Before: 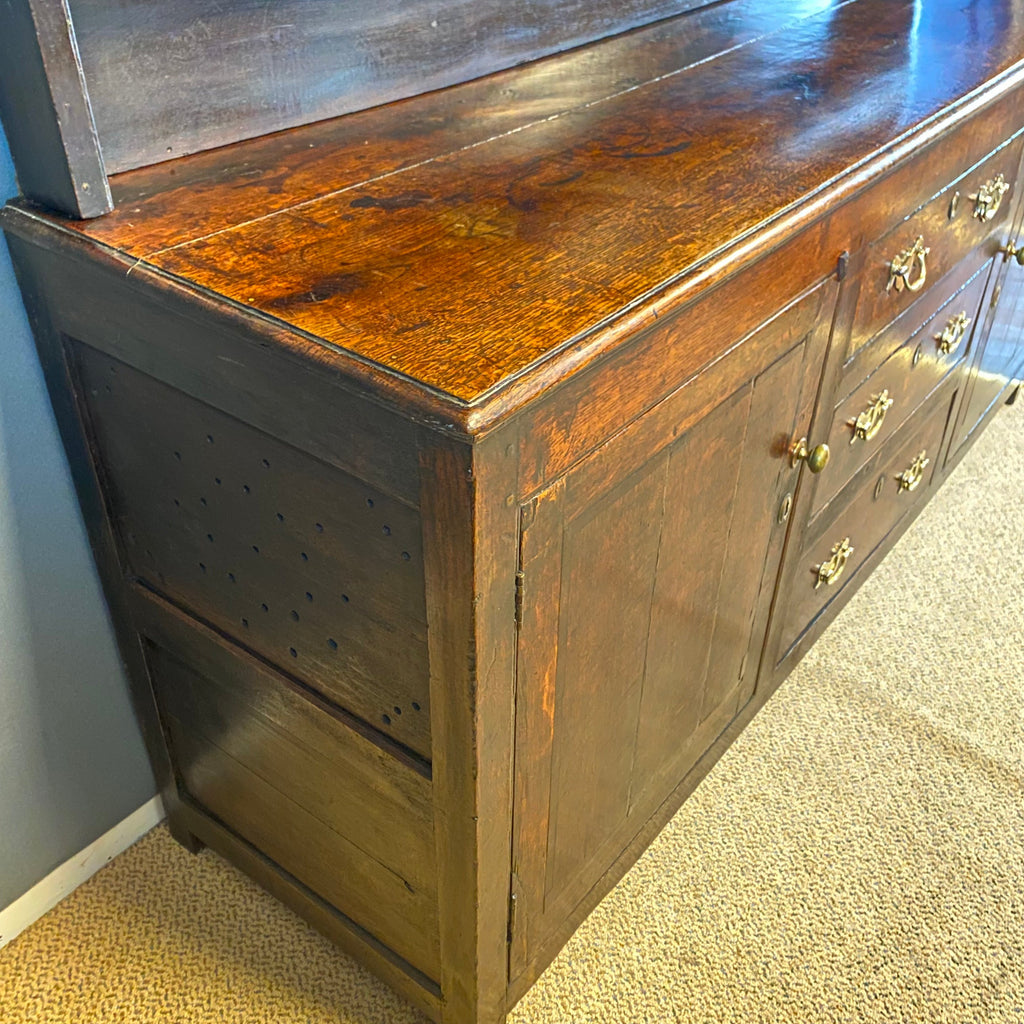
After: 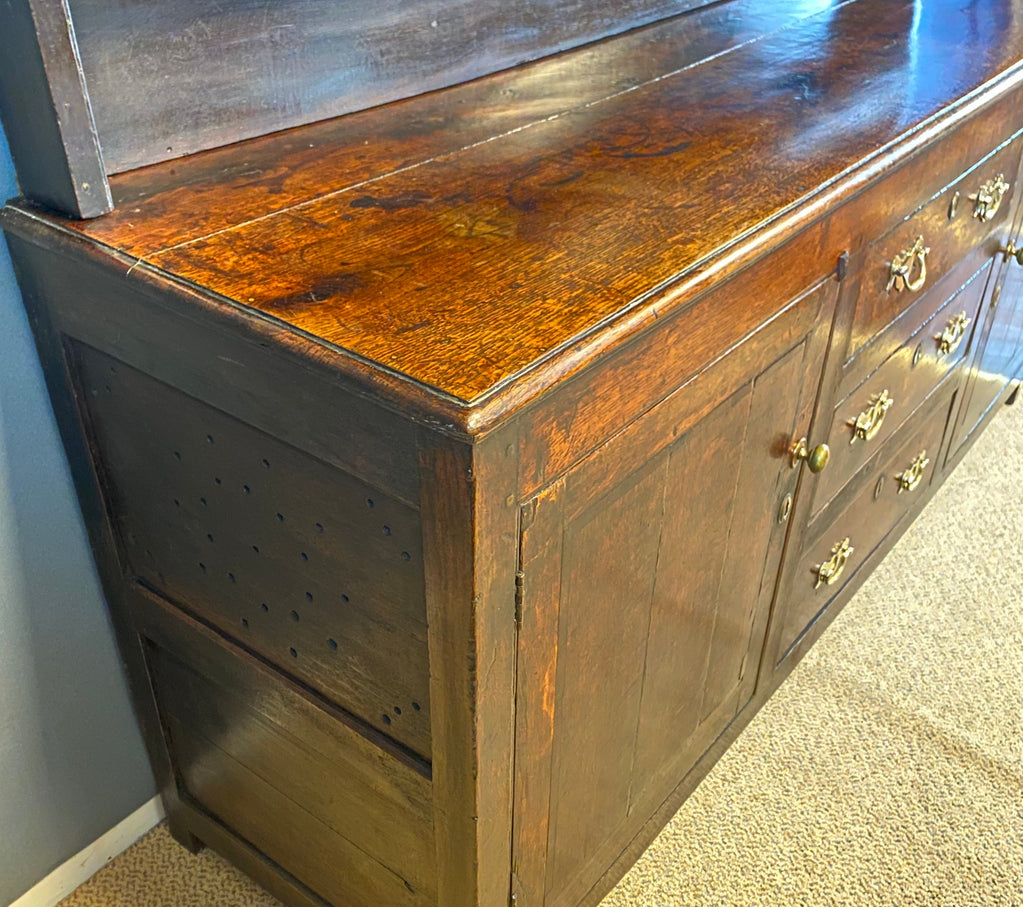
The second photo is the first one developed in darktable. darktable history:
crop and rotate: top 0%, bottom 11.387%
